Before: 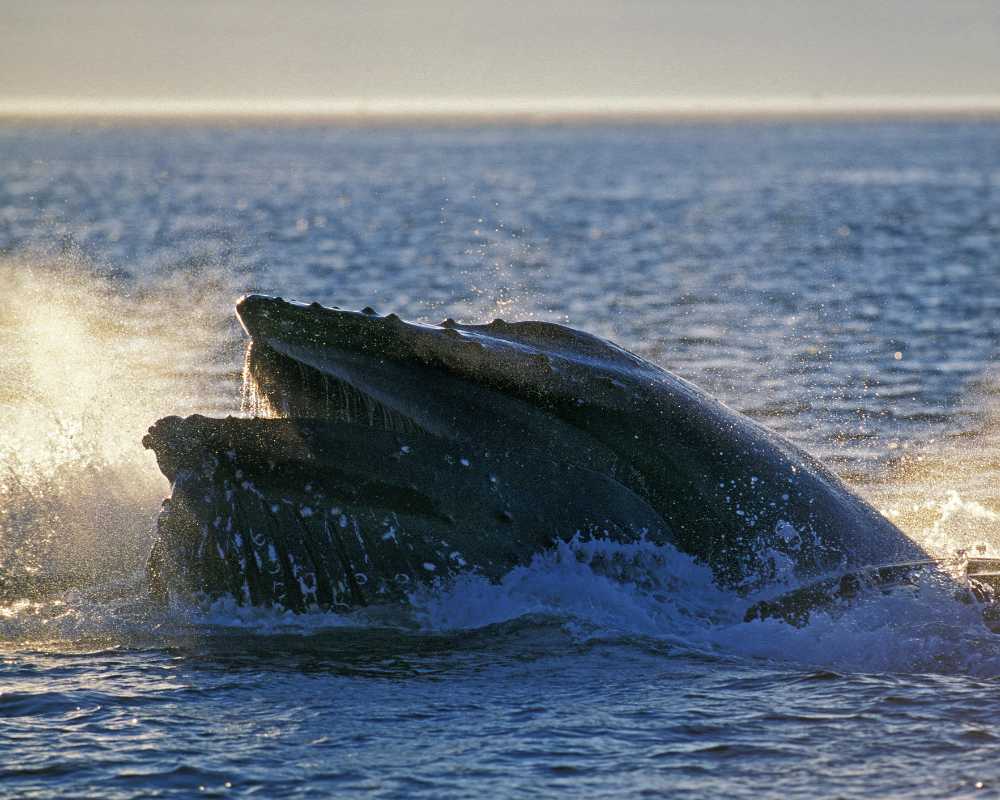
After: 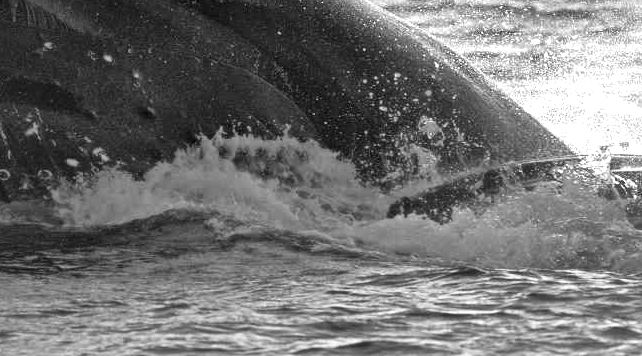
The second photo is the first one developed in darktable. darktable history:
exposure: black level correction 0, exposure 0.934 EV, compensate highlight preservation false
crop and rotate: left 35.78%, top 50.549%, bottom 4.943%
color calibration: output gray [0.22, 0.42, 0.37, 0], illuminant as shot in camera, x 0.358, y 0.373, temperature 4628.91 K
local contrast: mode bilateral grid, contrast 19, coarseness 50, detail 149%, midtone range 0.2
contrast brightness saturation: saturation -0.063
color balance rgb: global offset › luminance 0.483%, perceptual saturation grading › global saturation 0.584%, global vibrance 45.219%
